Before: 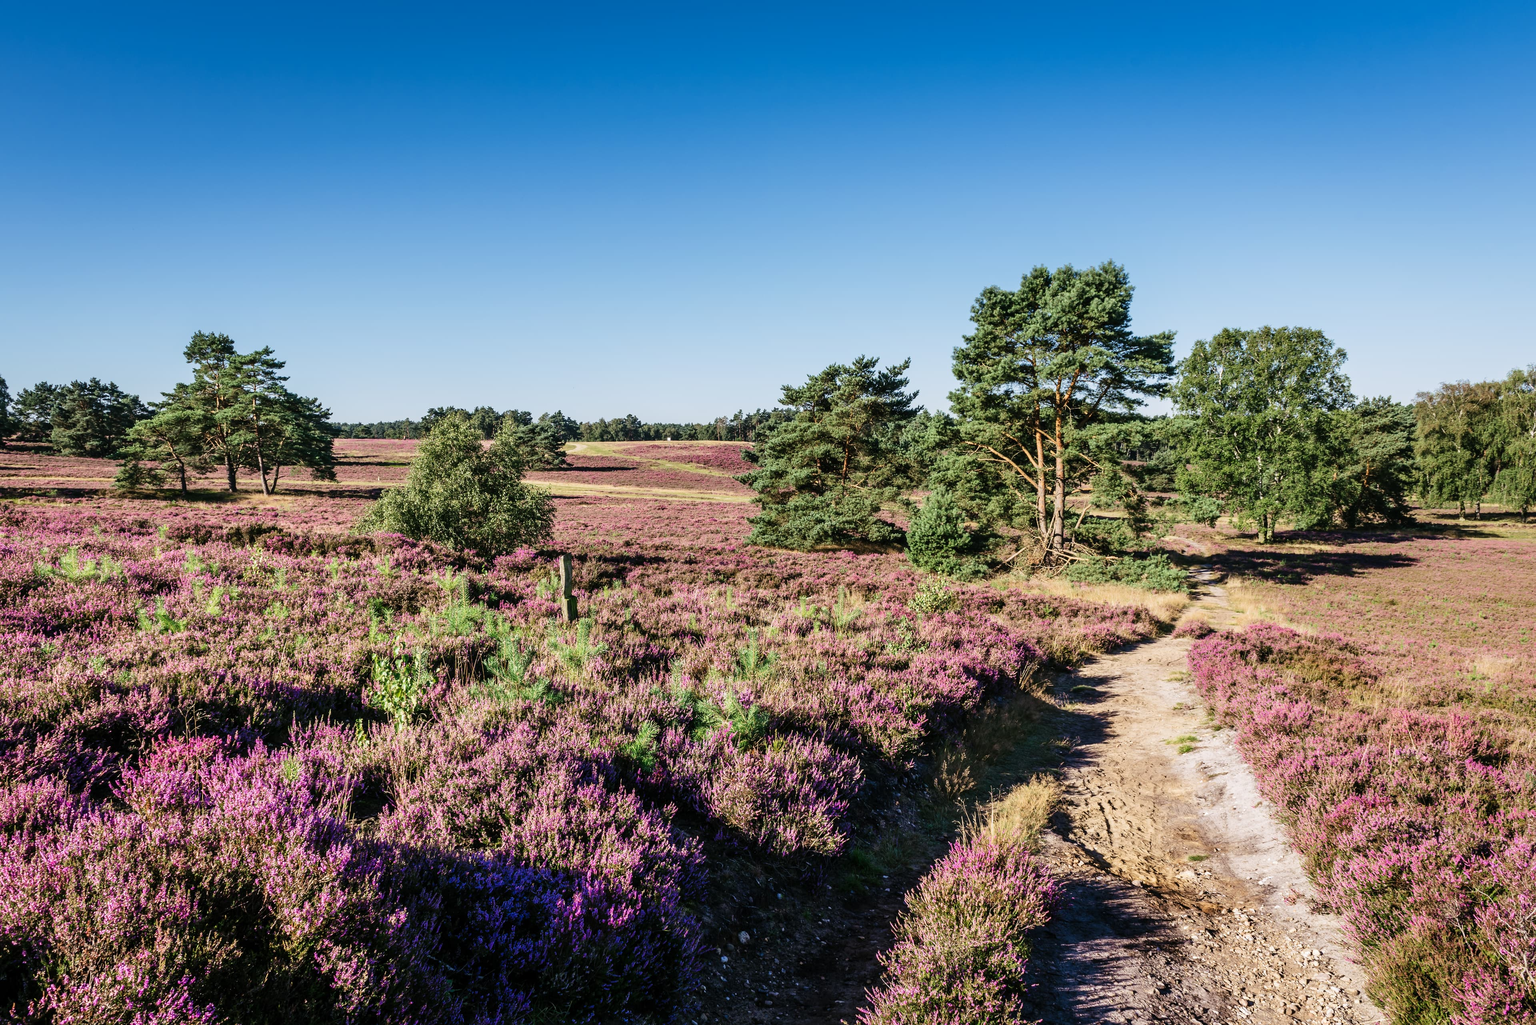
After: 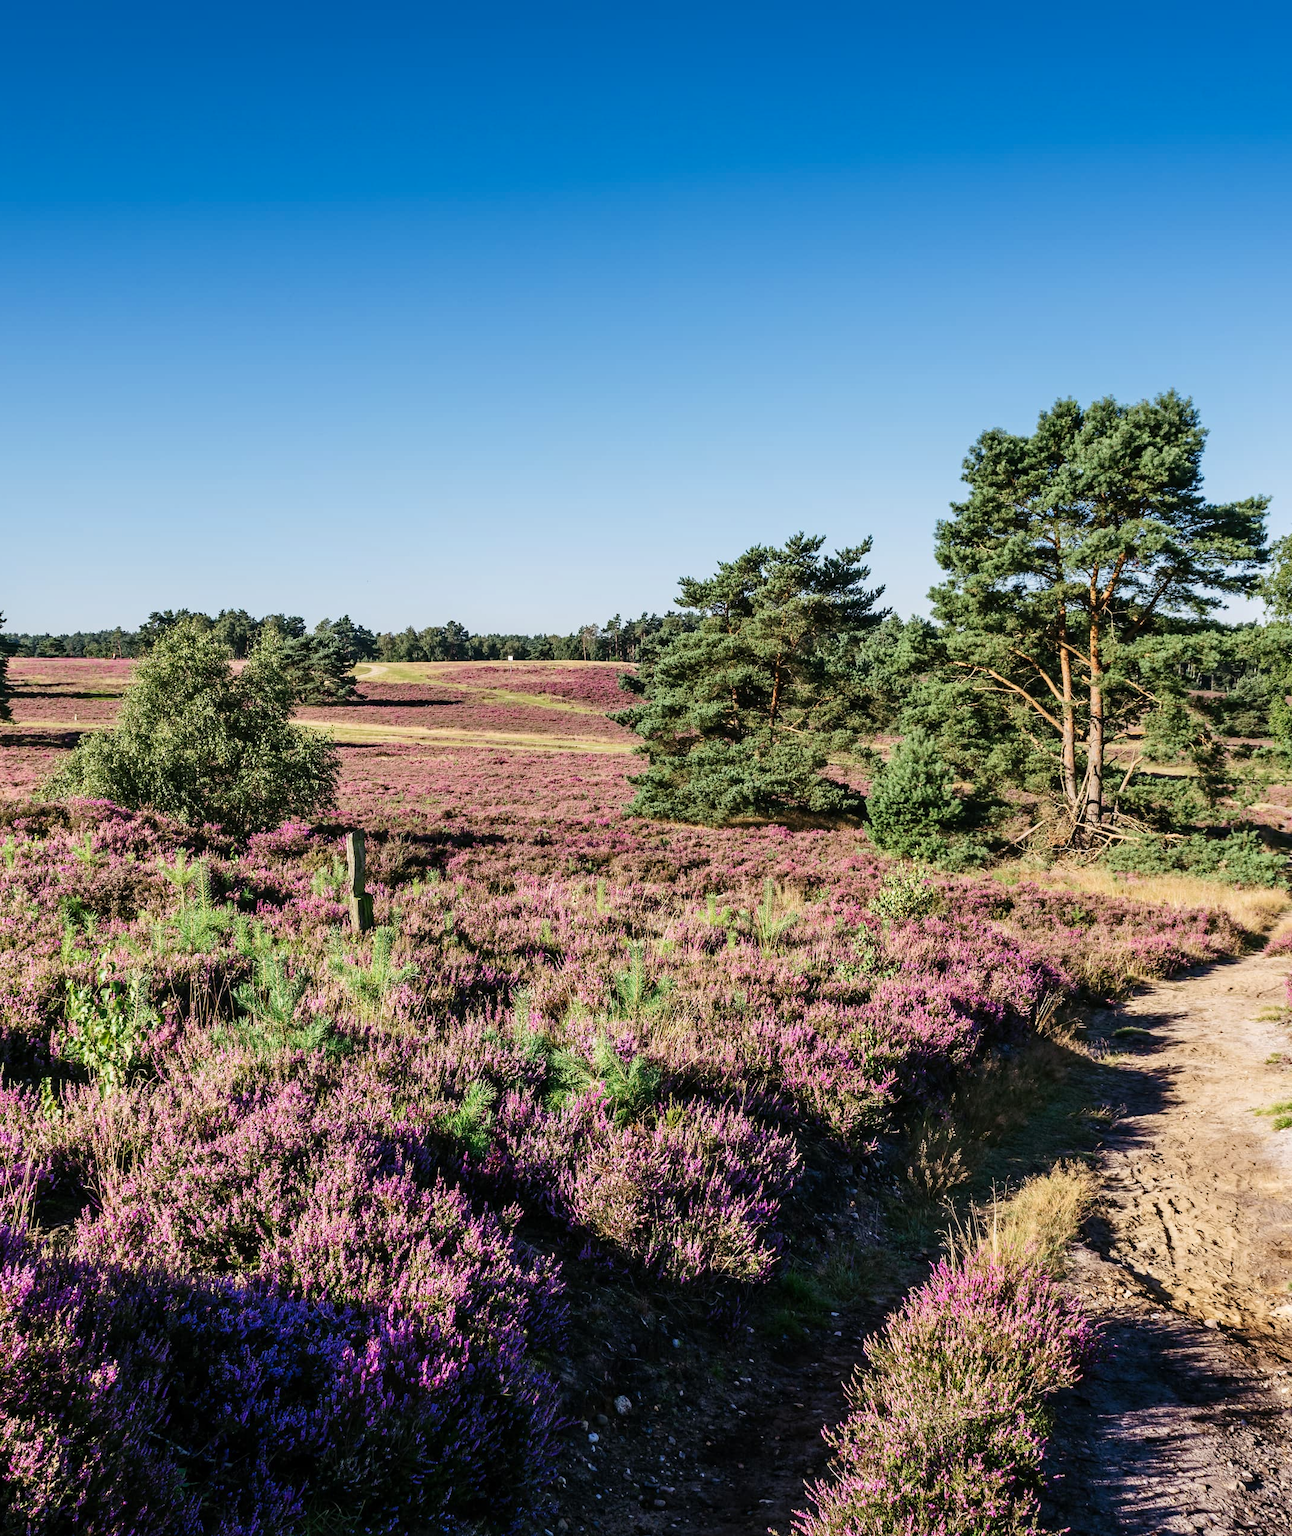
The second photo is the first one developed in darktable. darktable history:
crop: left 21.396%, right 22.441%
haze removal: adaptive false
